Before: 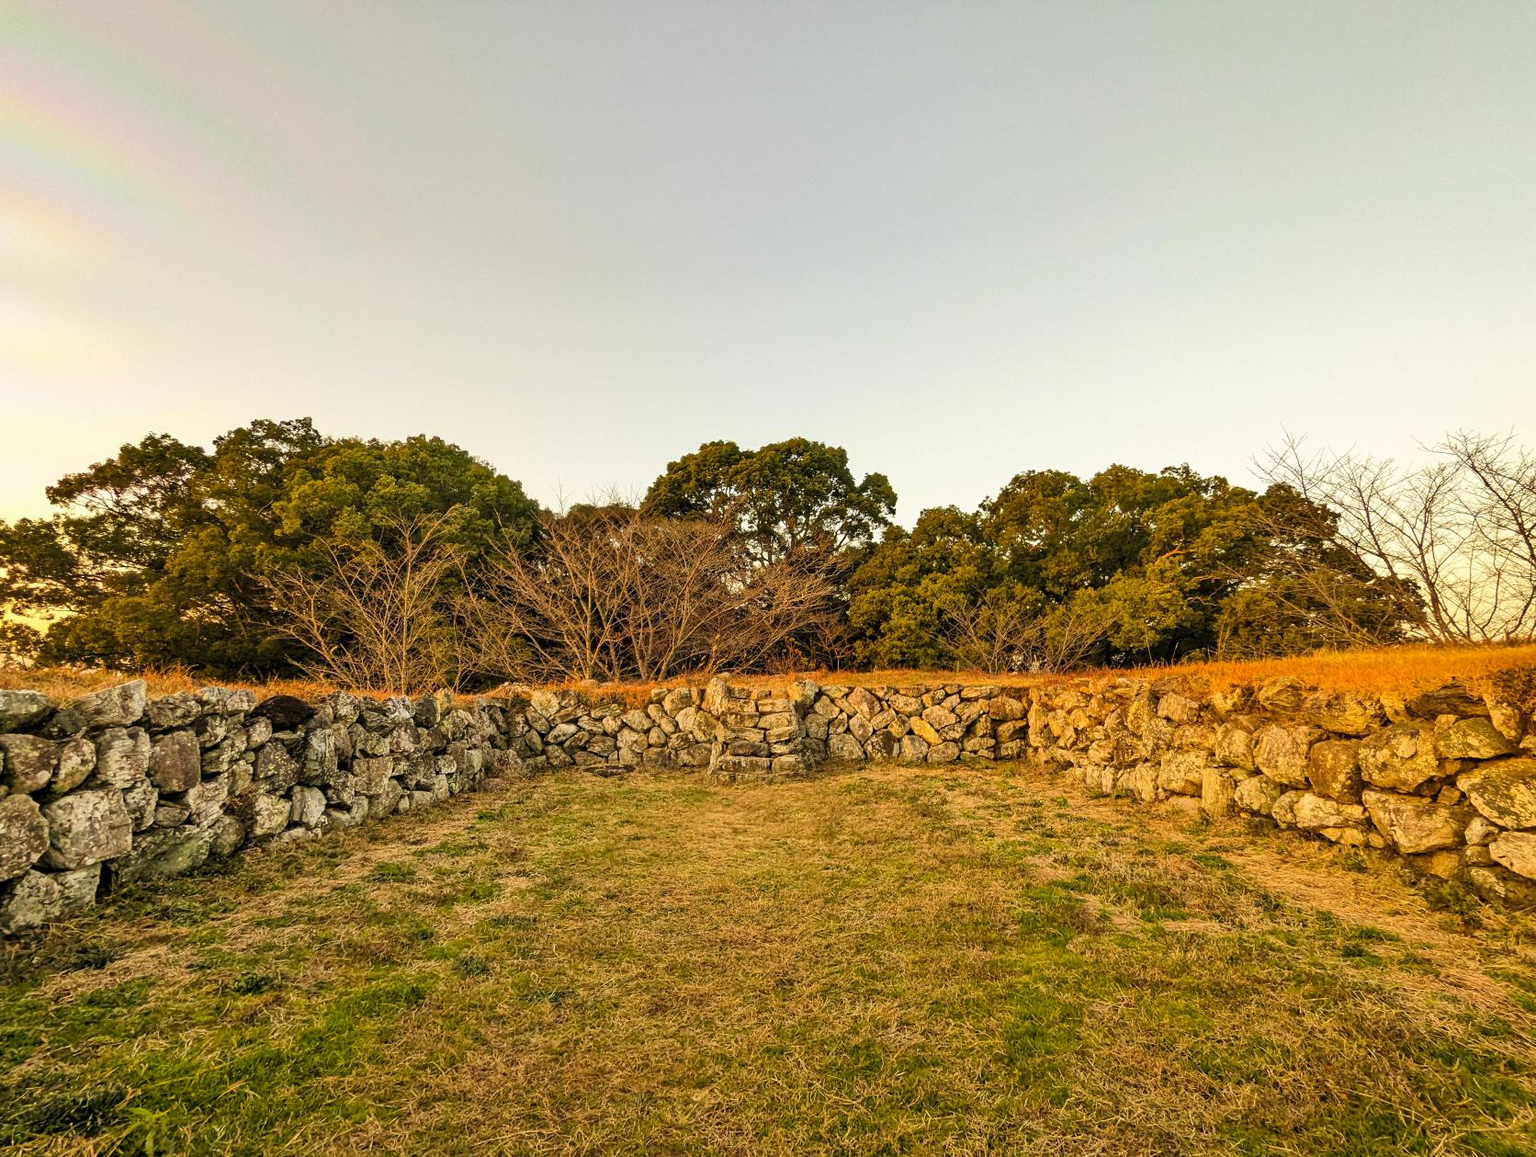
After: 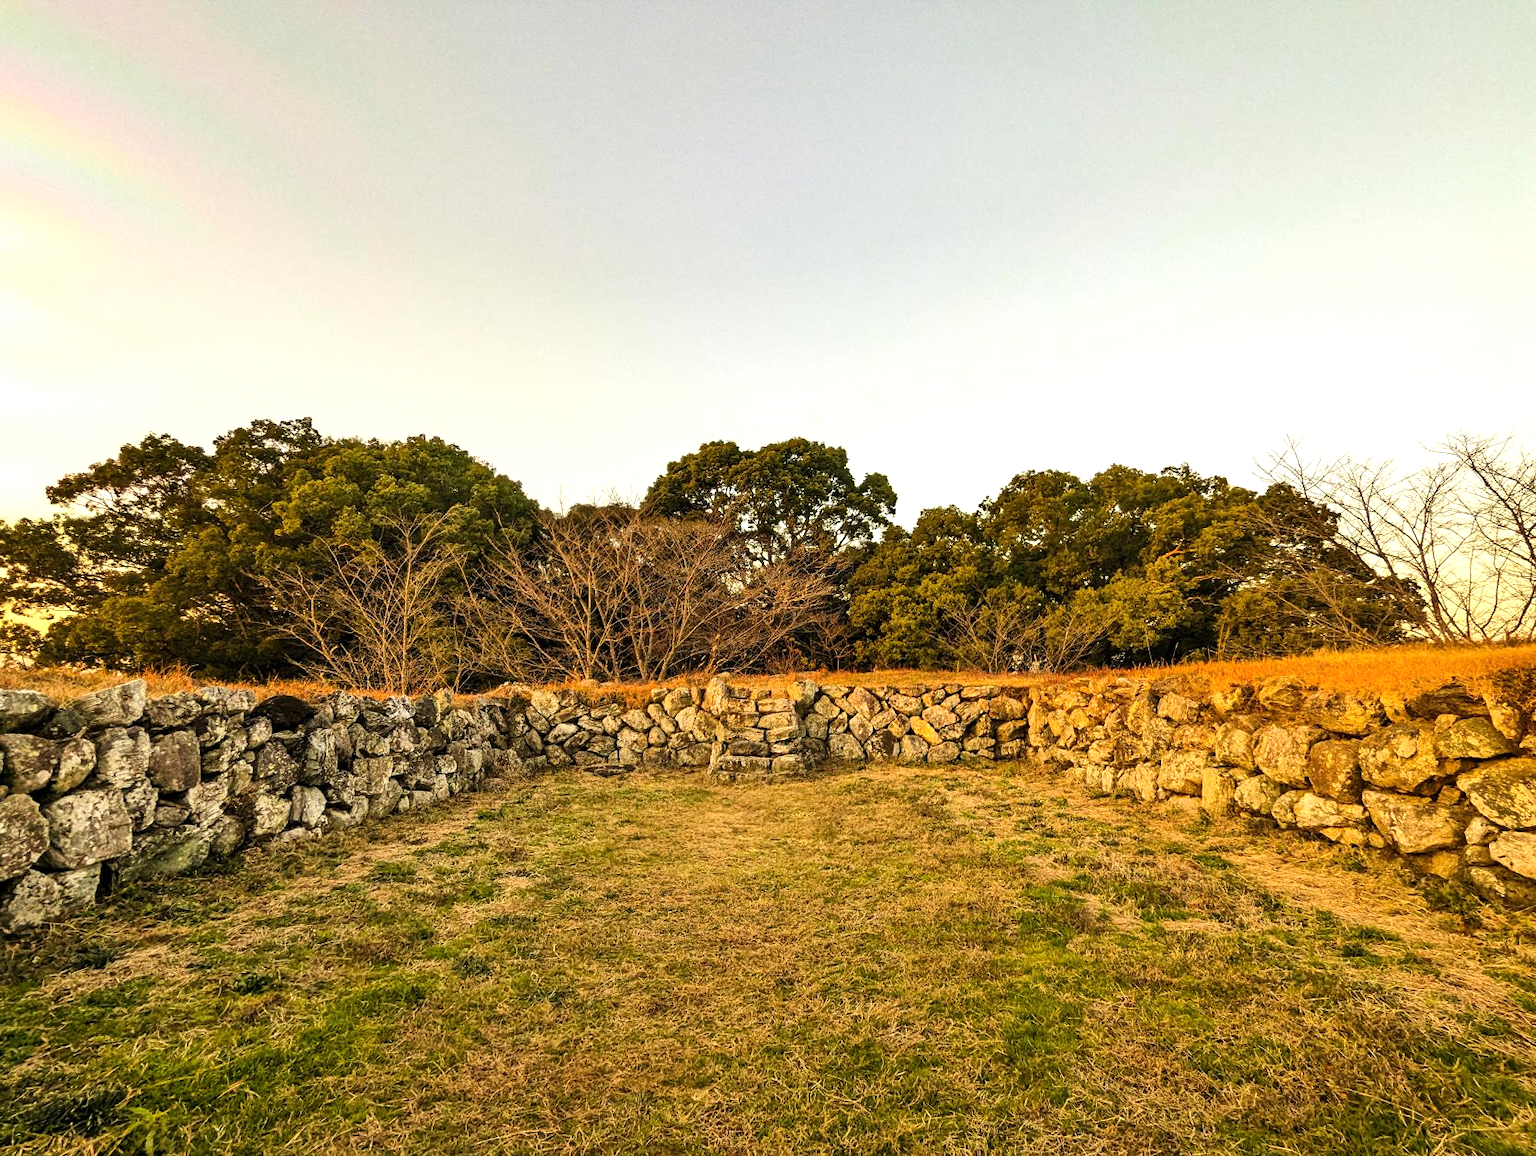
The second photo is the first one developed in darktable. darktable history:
tone equalizer: -8 EV -0.417 EV, -7 EV -0.389 EV, -6 EV -0.333 EV, -5 EV -0.222 EV, -3 EV 0.222 EV, -2 EV 0.333 EV, -1 EV 0.389 EV, +0 EV 0.417 EV, edges refinement/feathering 500, mask exposure compensation -1.57 EV, preserve details no
grain: coarseness 0.09 ISO
